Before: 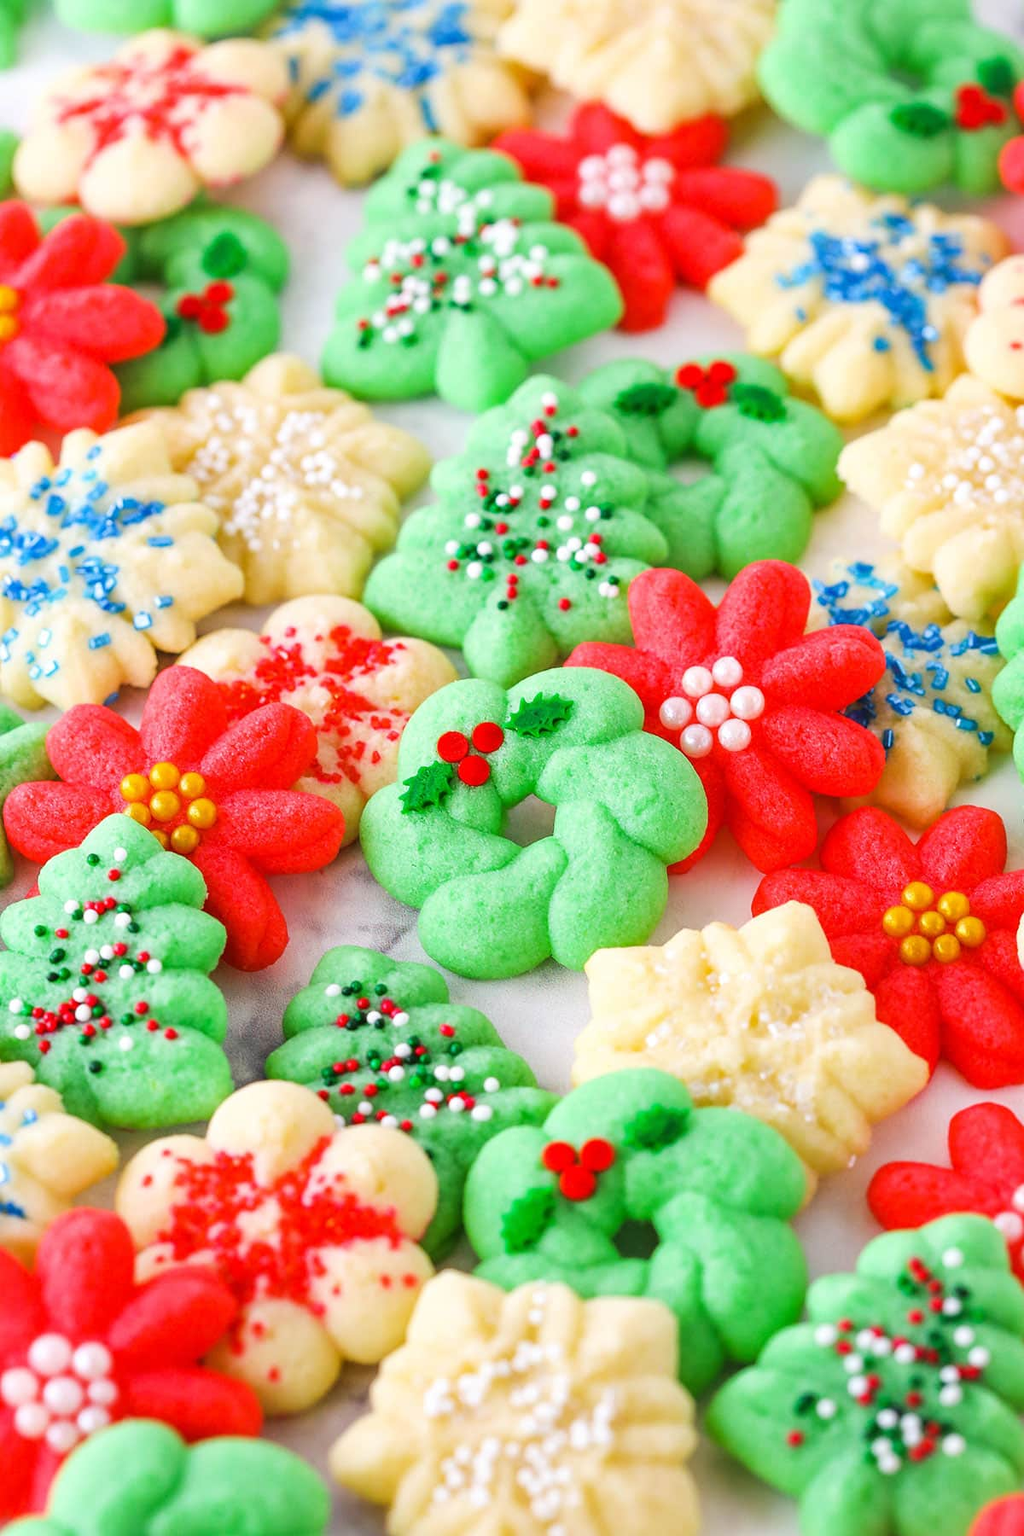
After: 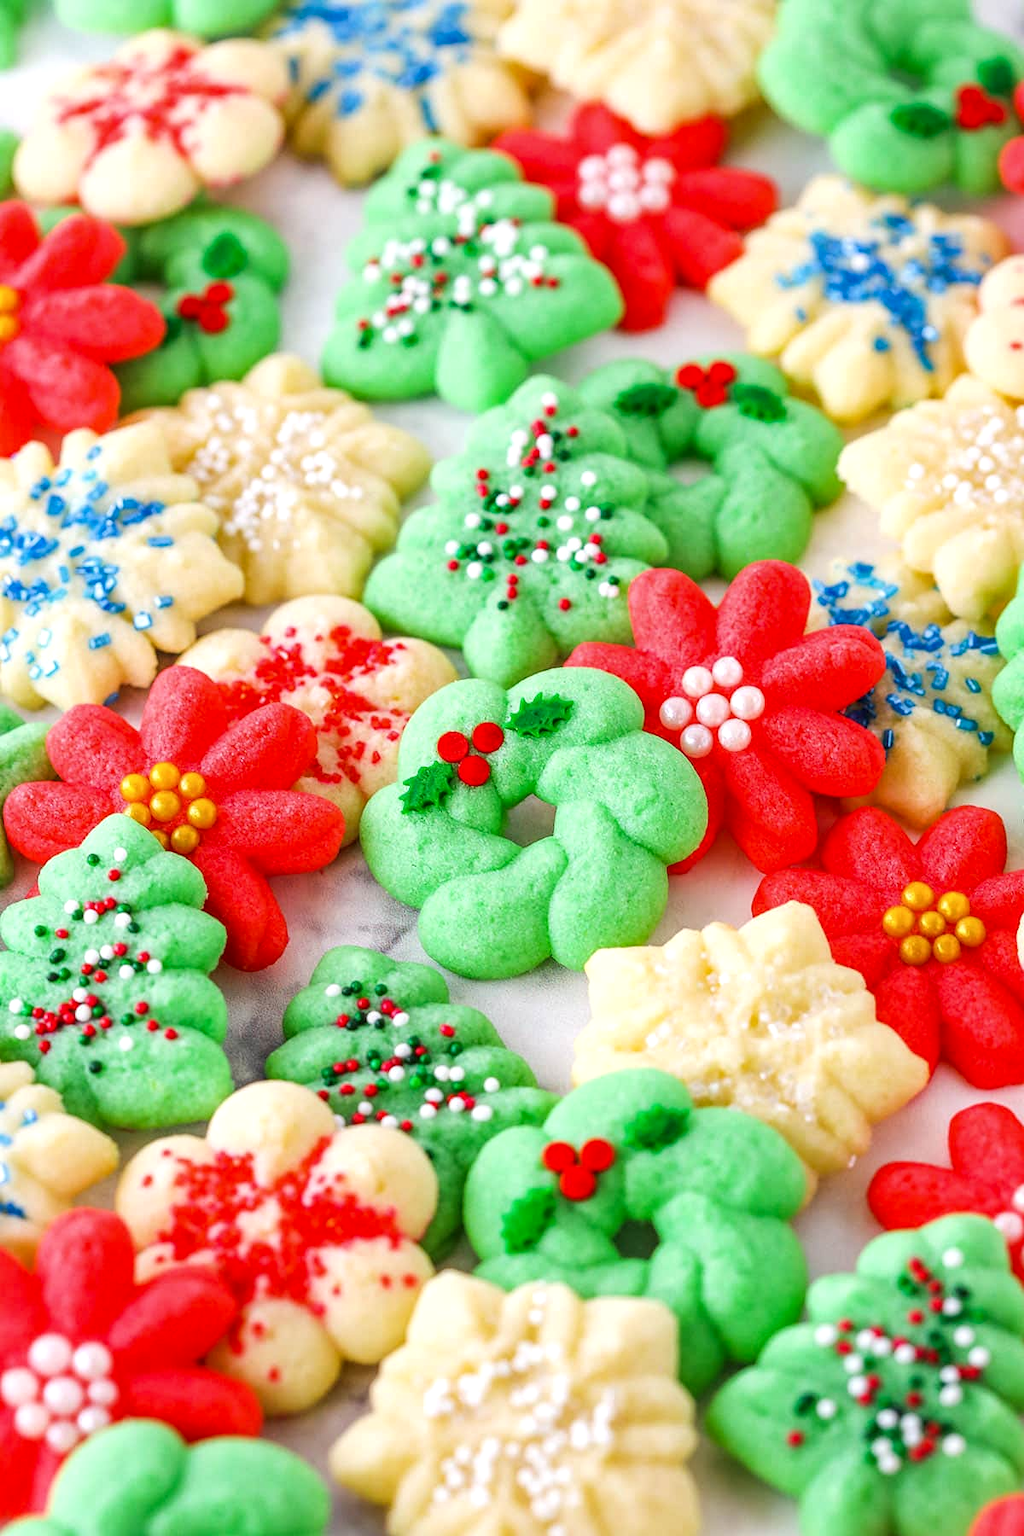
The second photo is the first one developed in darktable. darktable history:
local contrast: on, module defaults
tone equalizer: mask exposure compensation -0.488 EV
